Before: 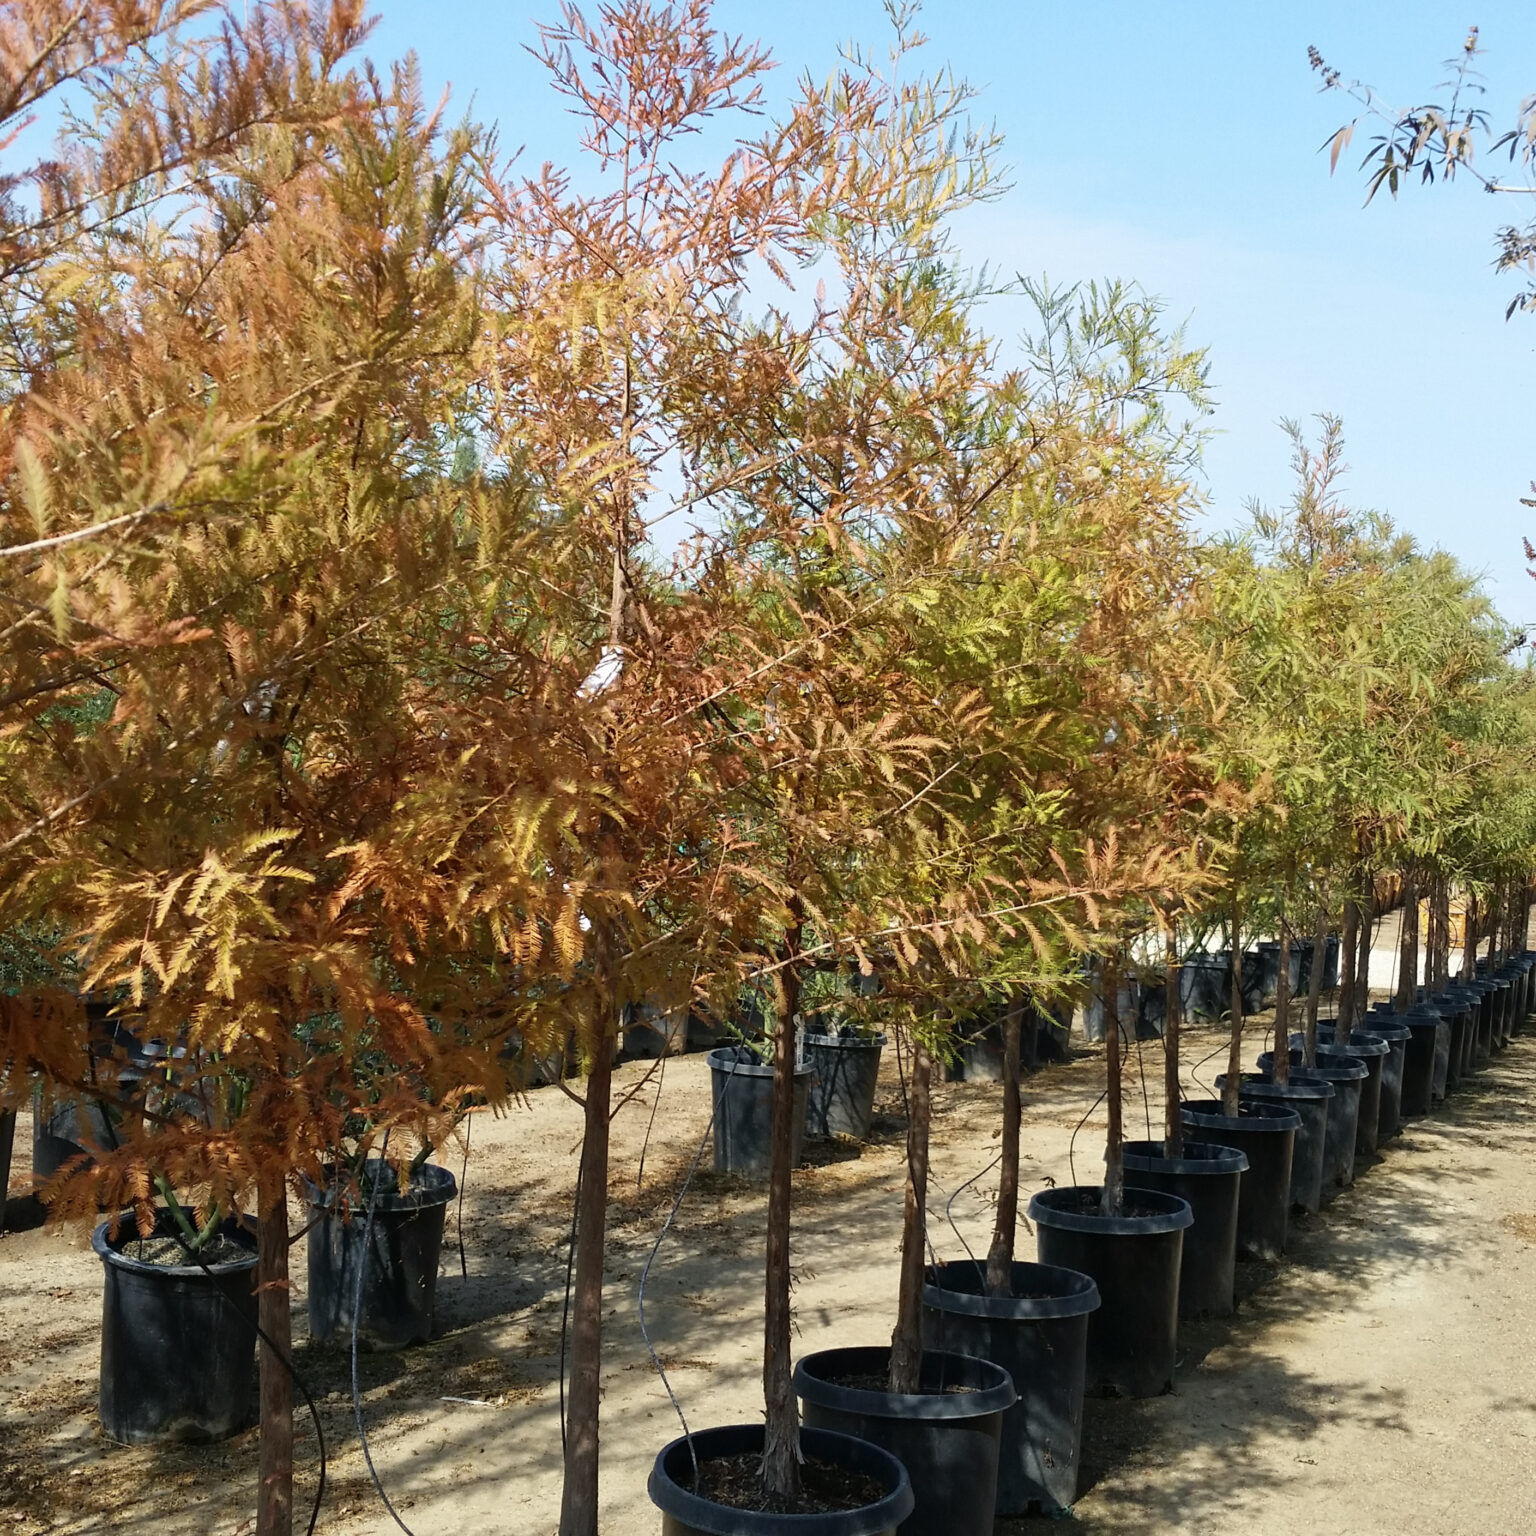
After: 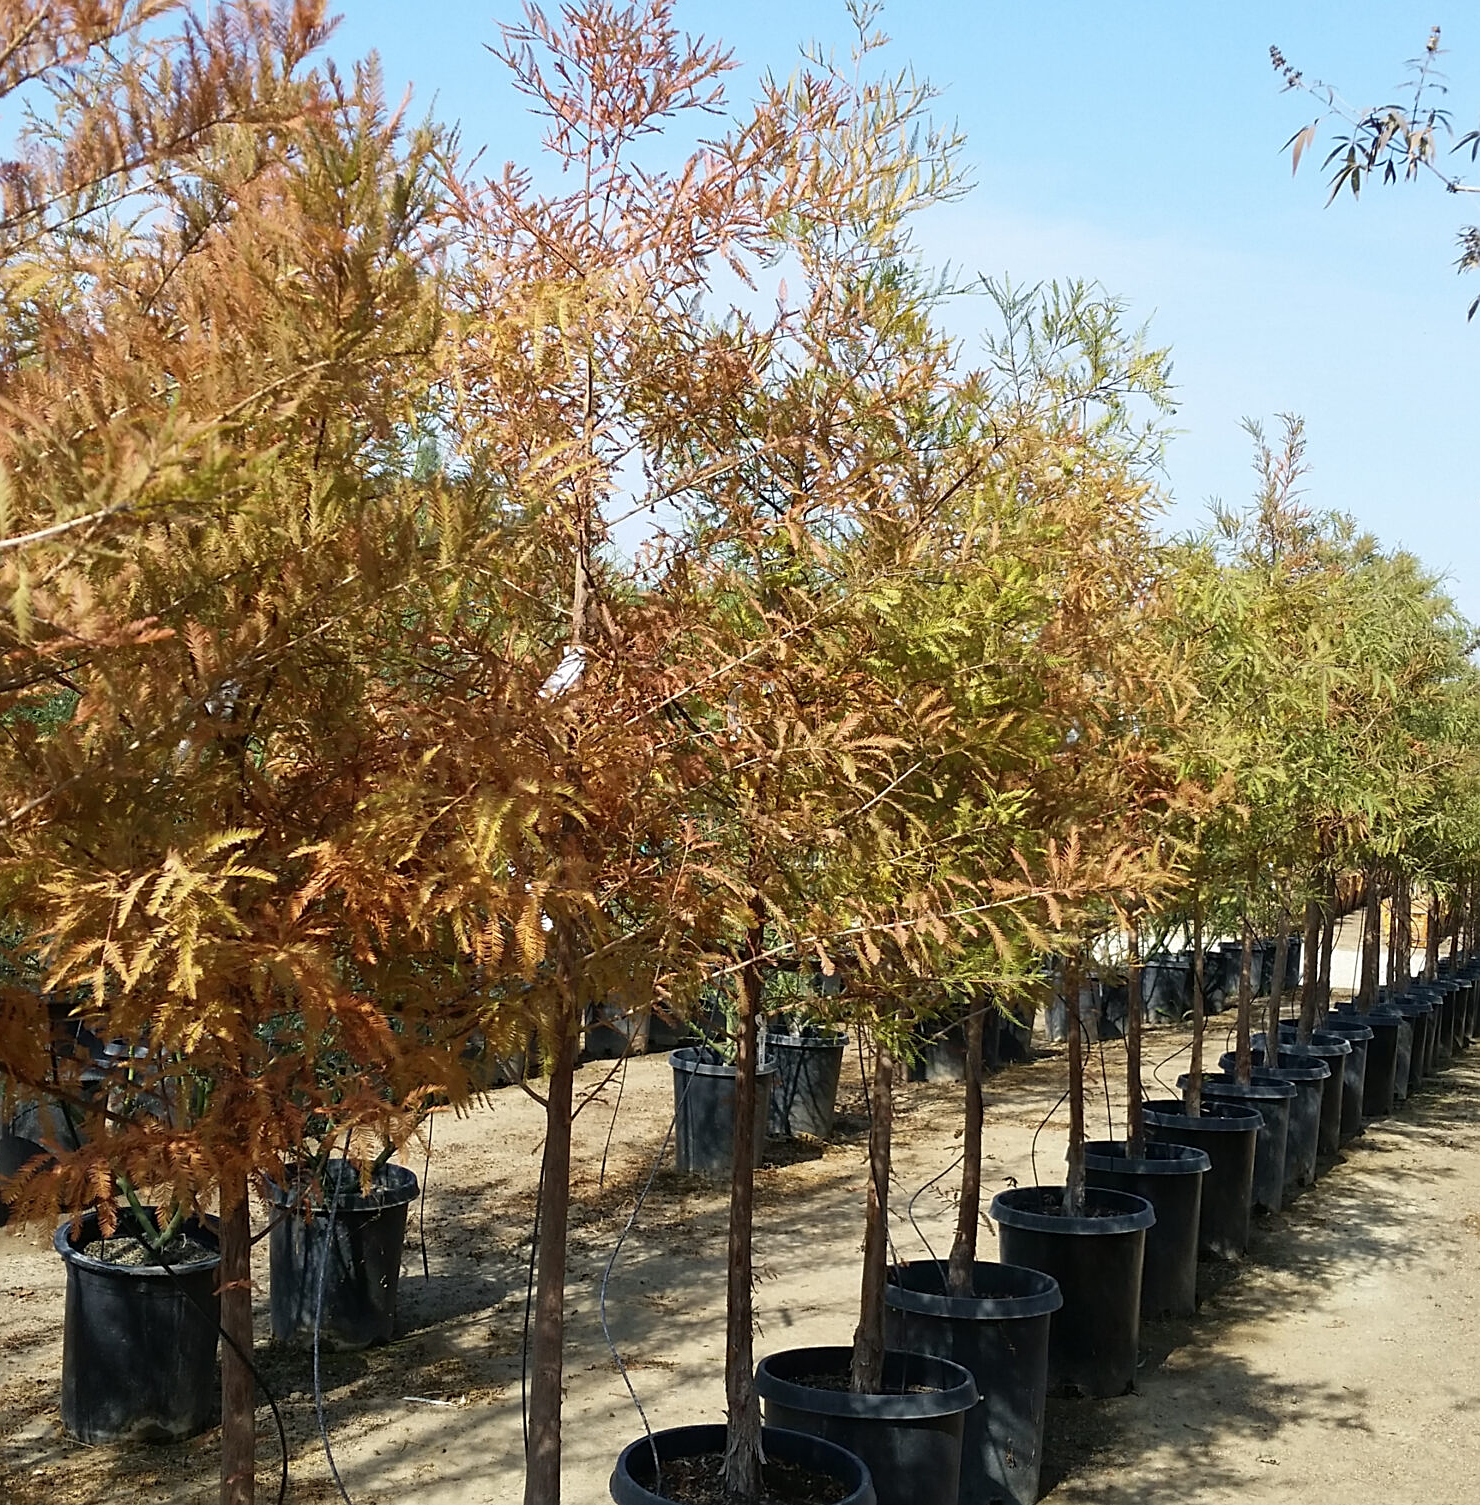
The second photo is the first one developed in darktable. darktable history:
crop and rotate: left 2.535%, right 1.075%, bottom 2.001%
sharpen: on, module defaults
